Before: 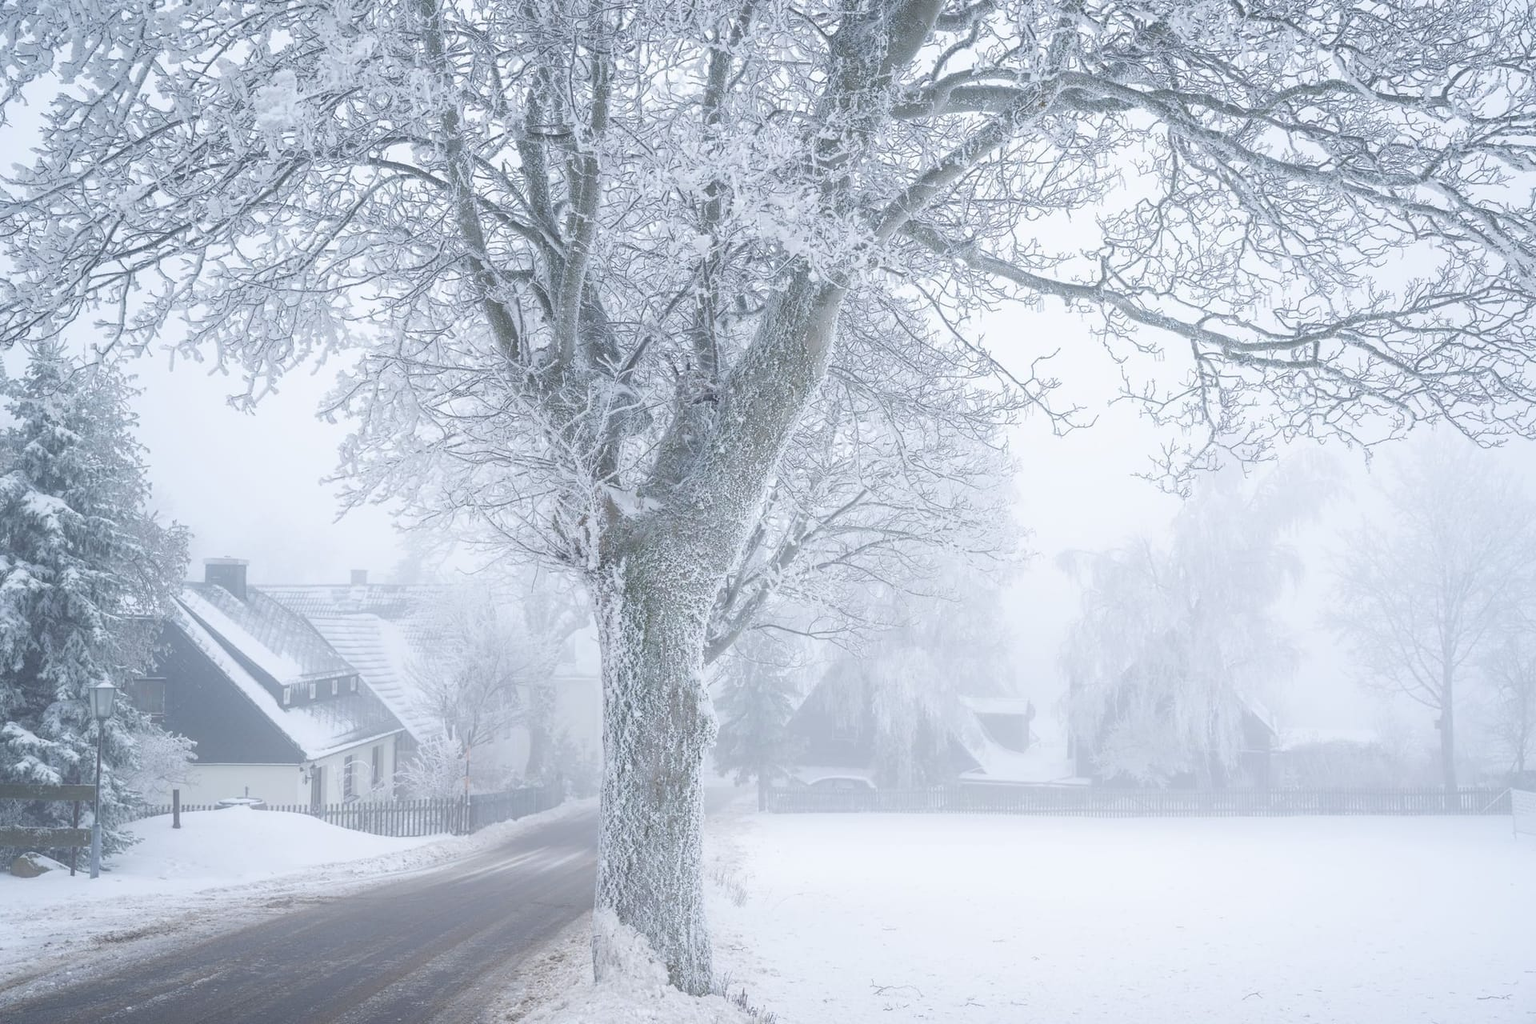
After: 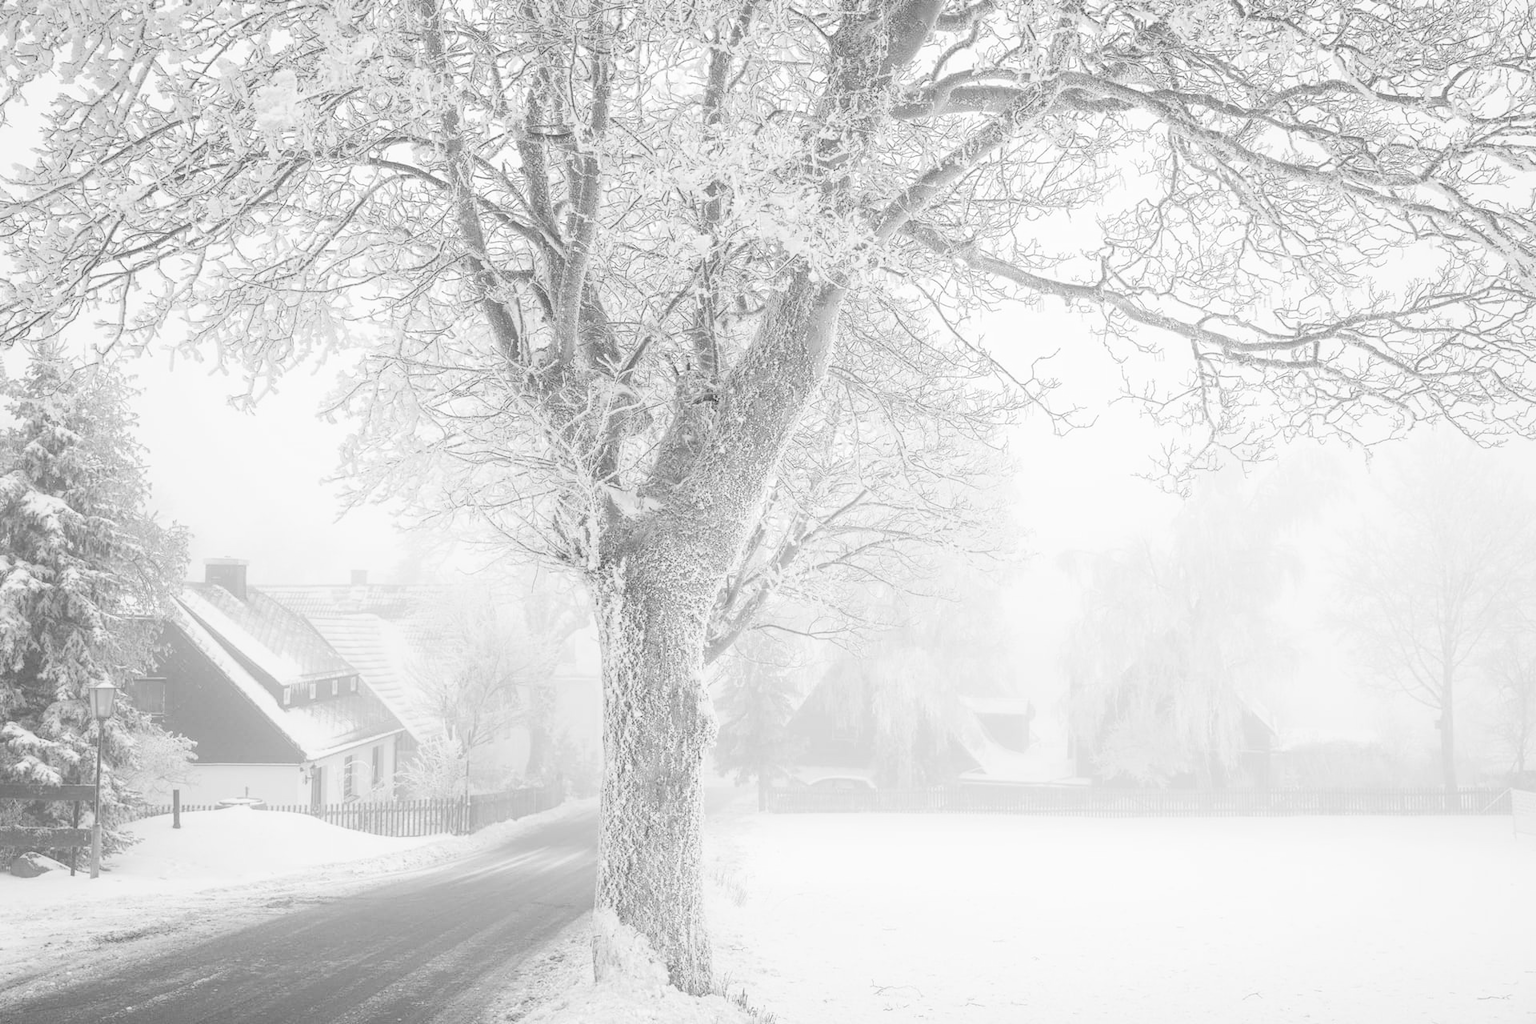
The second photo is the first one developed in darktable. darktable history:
contrast brightness saturation: contrast 0.198, brightness 0.197, saturation 0.79
color zones: curves: ch1 [(0, 0.831) (0.08, 0.771) (0.157, 0.268) (0.241, 0.207) (0.562, -0.005) (0.714, -0.013) (0.876, 0.01) (1, 0.831)]
